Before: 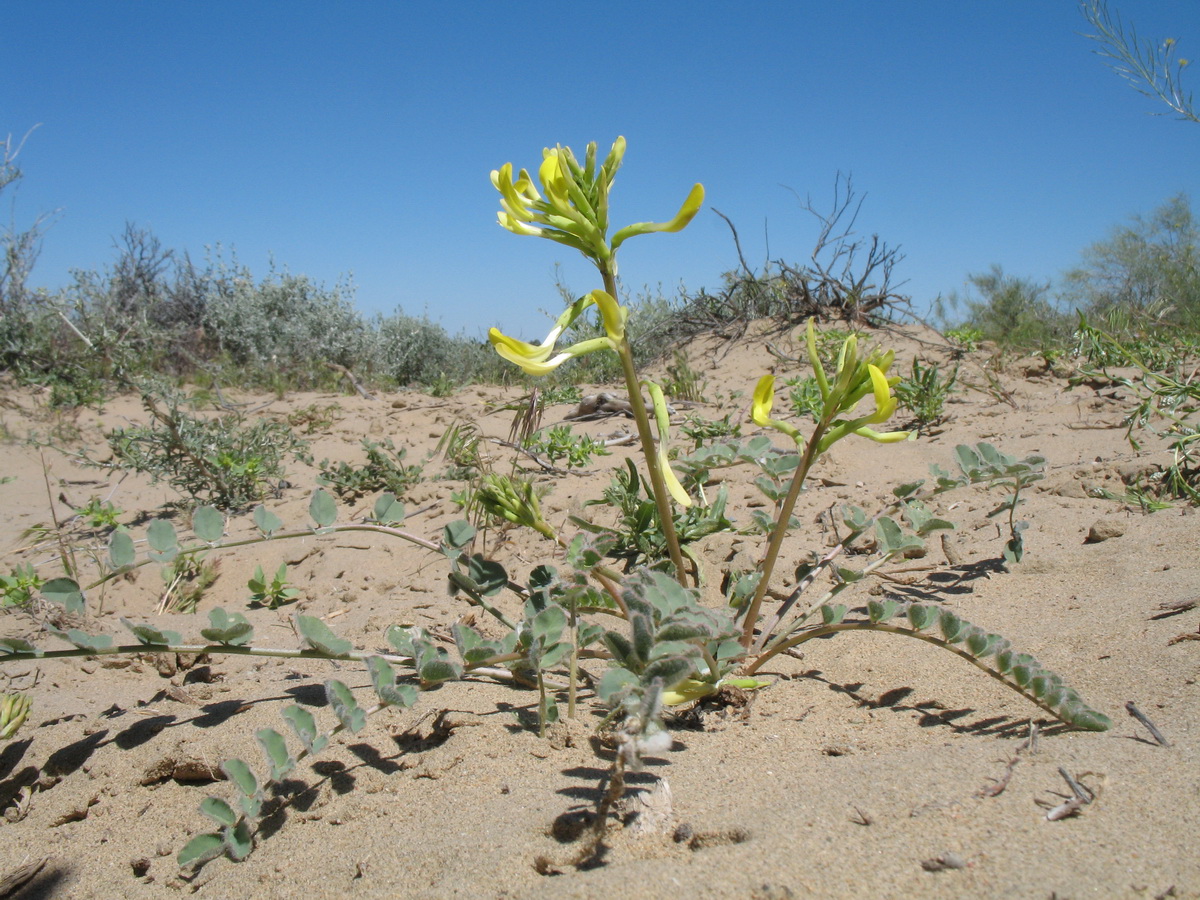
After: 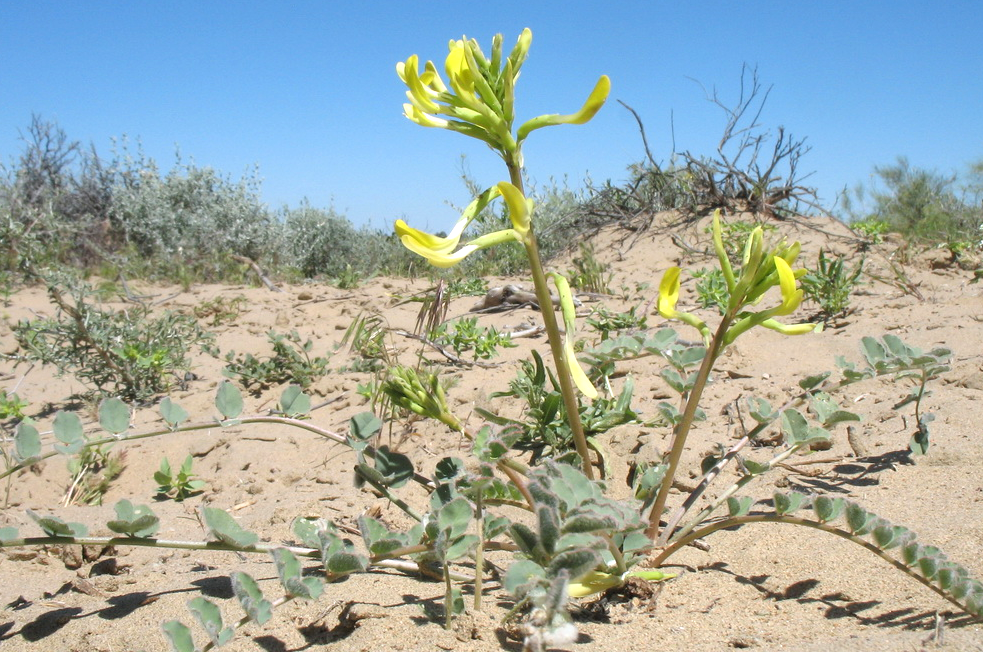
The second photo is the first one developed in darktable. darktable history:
crop: left 7.878%, top 12.055%, right 10.158%, bottom 15.411%
exposure: black level correction 0, exposure 0.498 EV, compensate highlight preservation false
